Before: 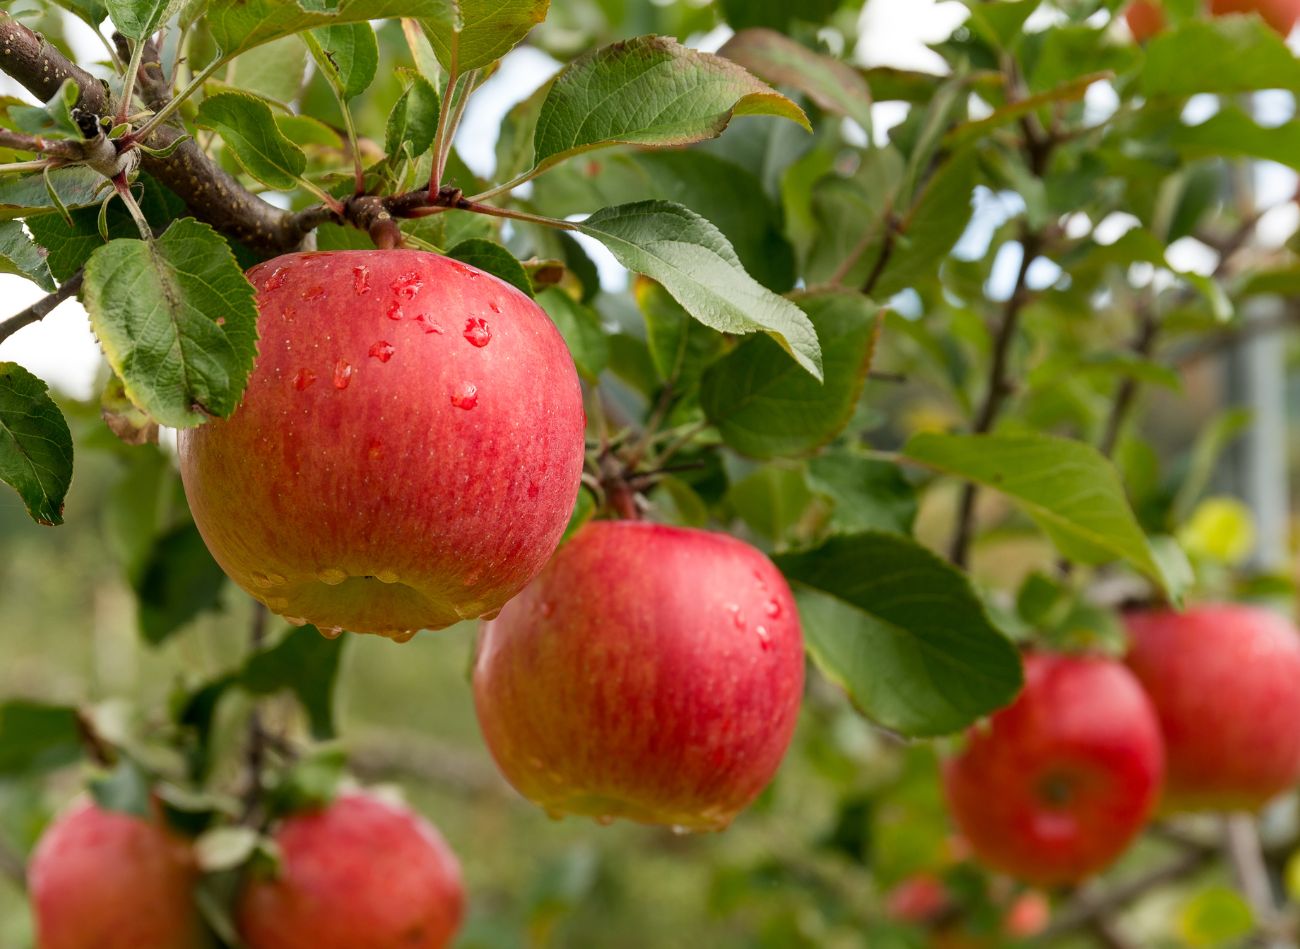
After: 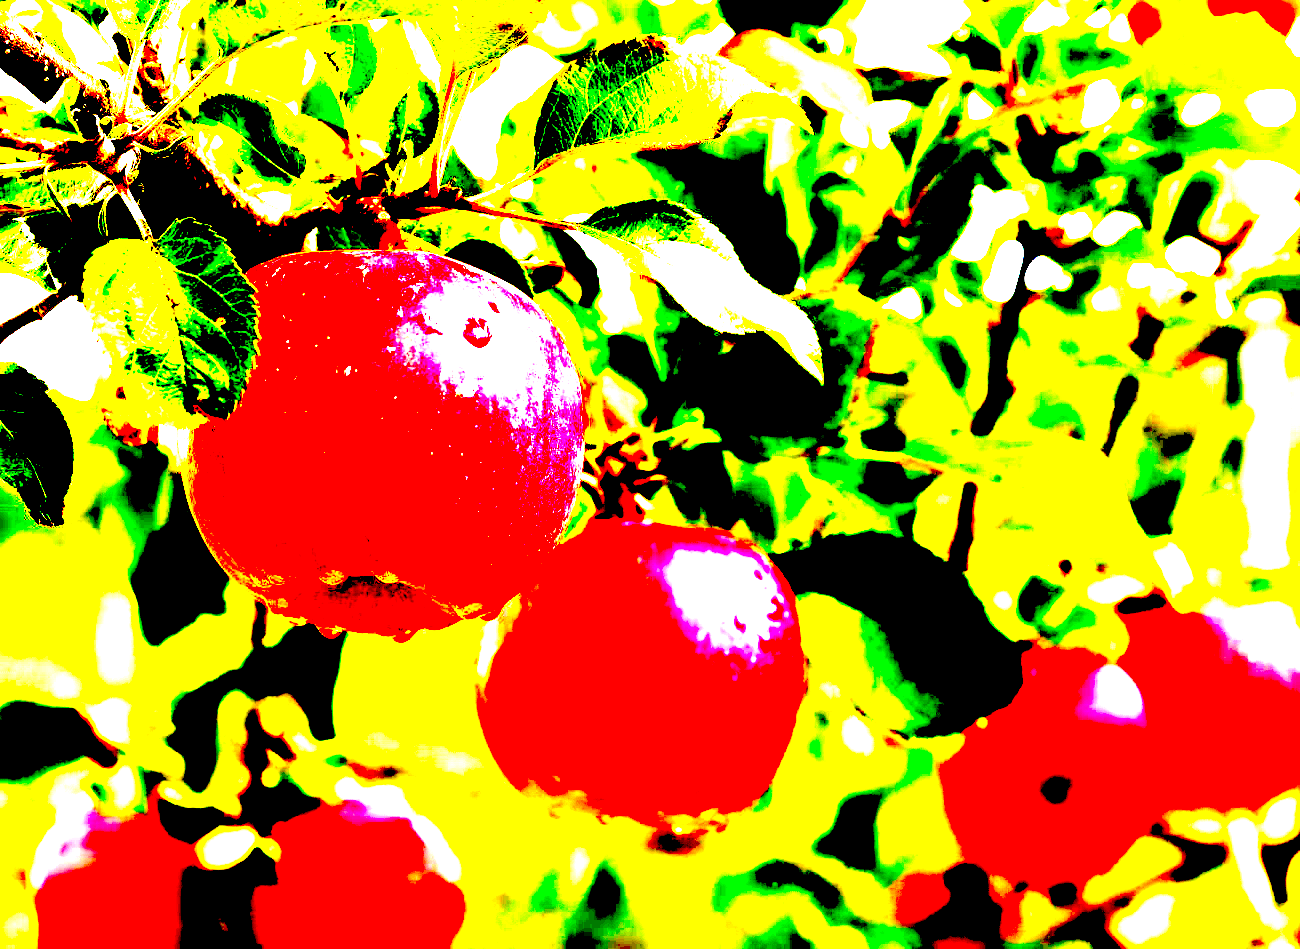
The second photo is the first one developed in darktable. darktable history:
color correction: highlights a* 21.16, highlights b* 19.61
exposure: black level correction 0.1, exposure 3 EV, compensate highlight preservation false
